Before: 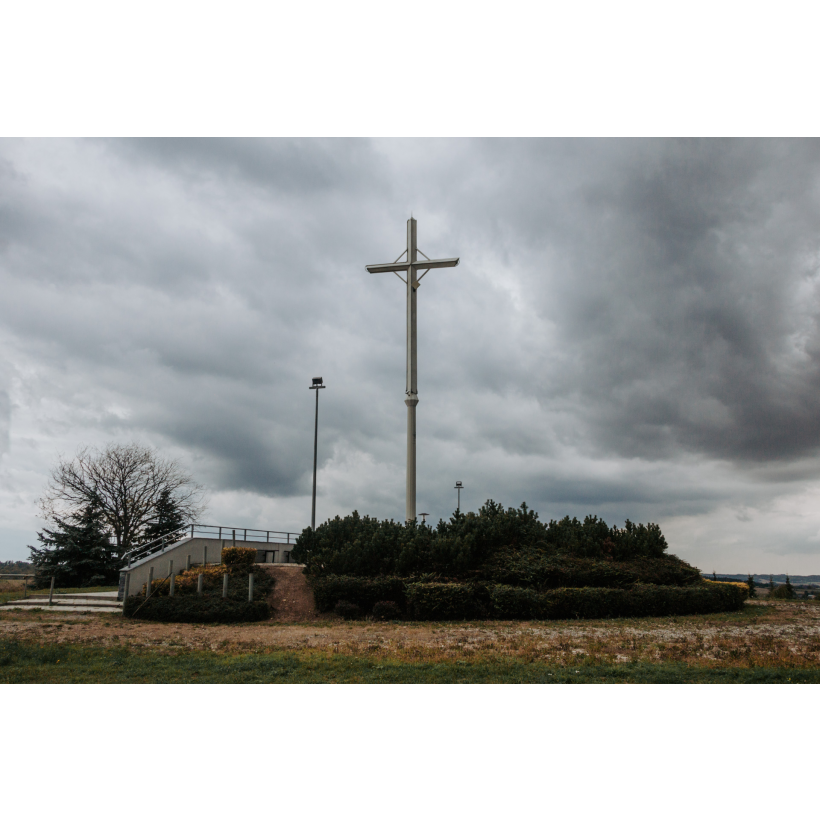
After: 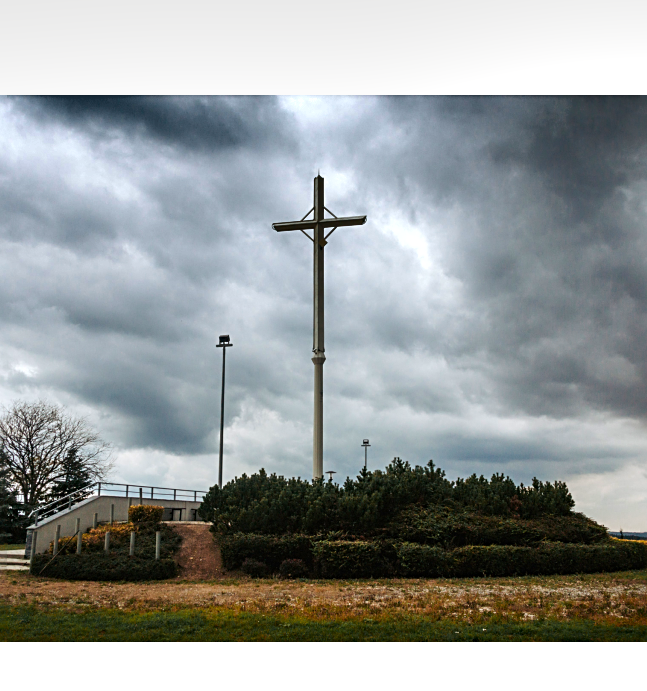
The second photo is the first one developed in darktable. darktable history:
sharpen: radius 2.523, amount 0.335
crop: left 11.454%, top 5.151%, right 9.581%, bottom 10.561%
shadows and highlights: radius 102.11, shadows 50.77, highlights -63.96, soften with gaussian
color correction: highlights b* 0.039, saturation 1.27
exposure: exposure 0.607 EV, compensate exposure bias true, compensate highlight preservation false
